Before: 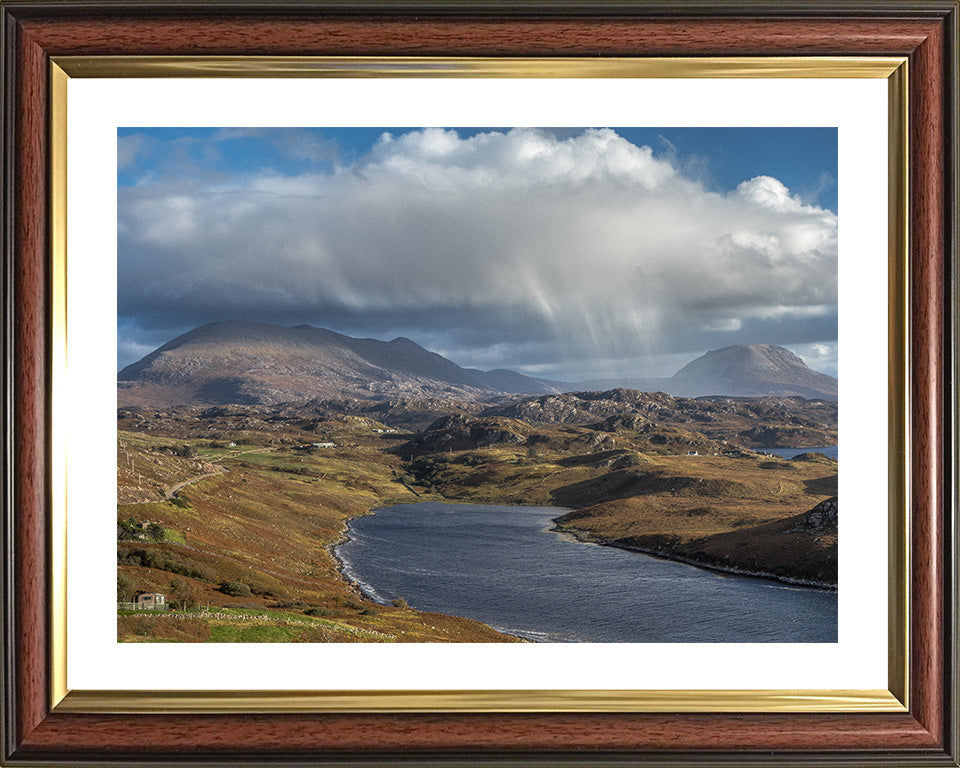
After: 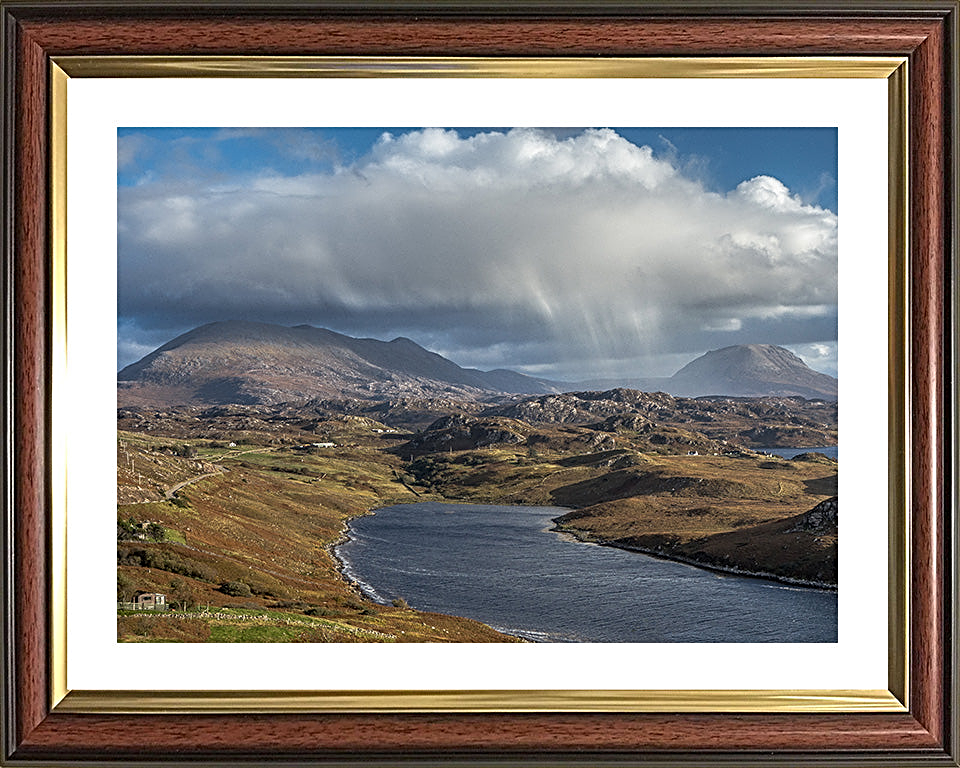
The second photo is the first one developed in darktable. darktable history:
sharpen: radius 2.53, amount 0.629
